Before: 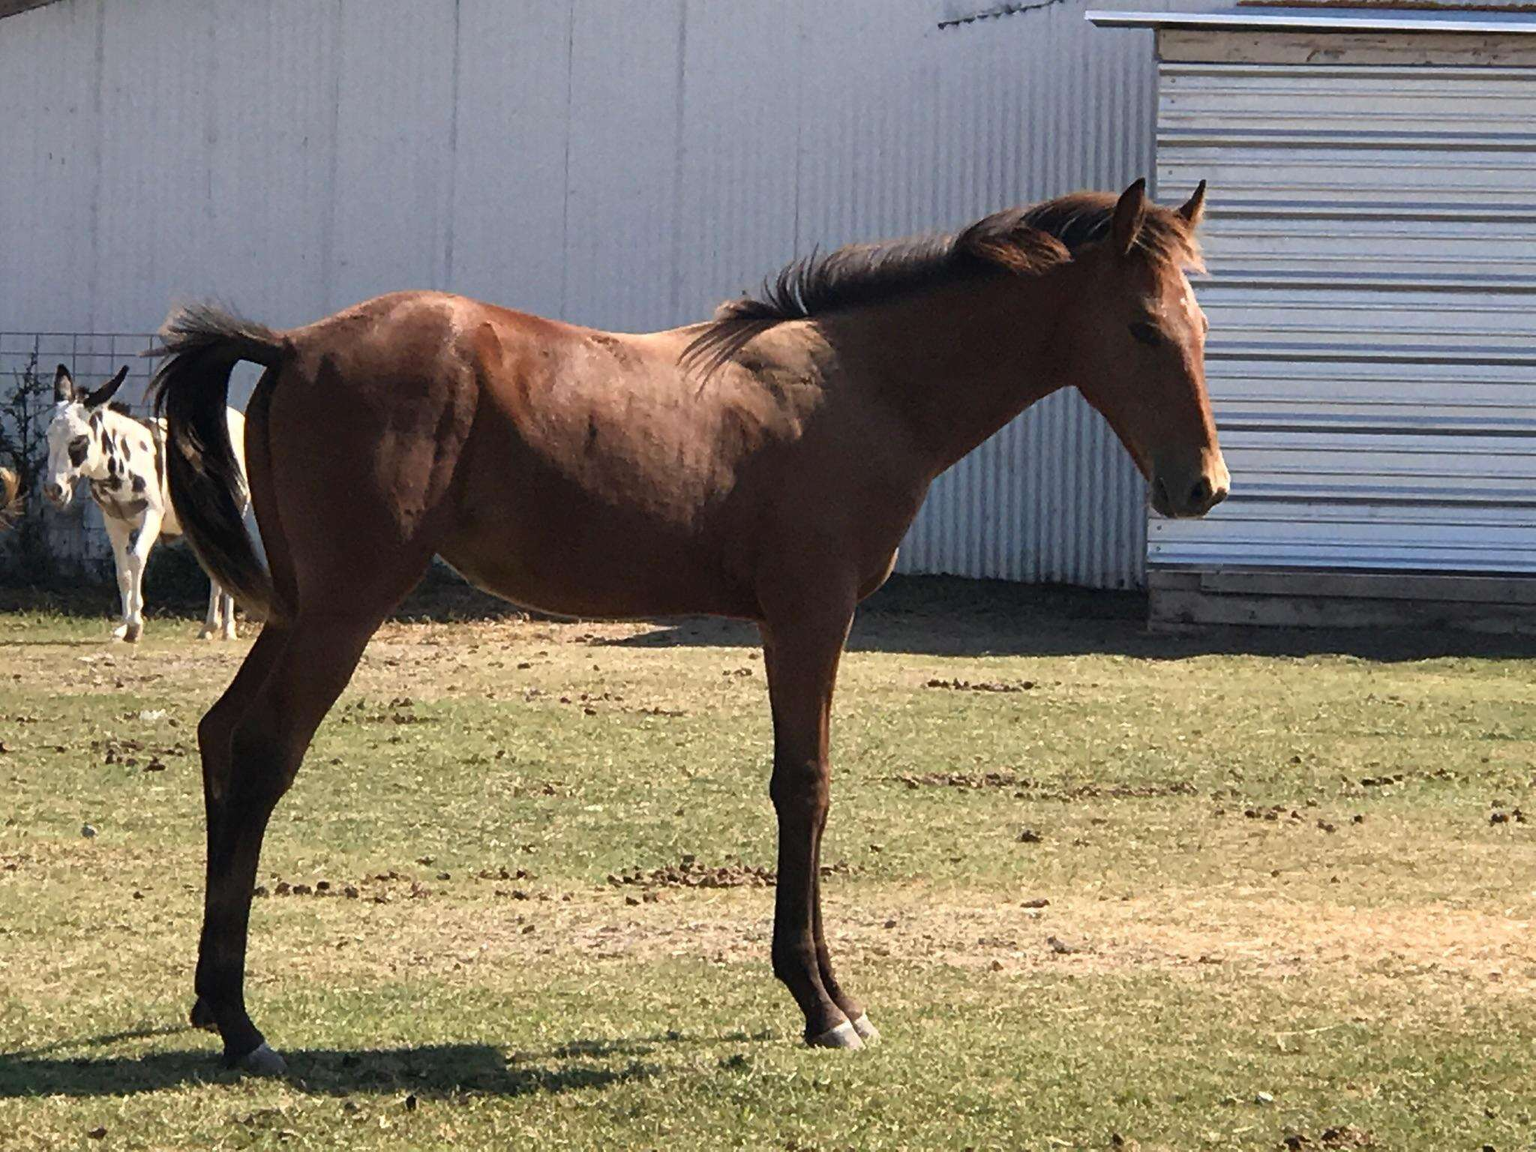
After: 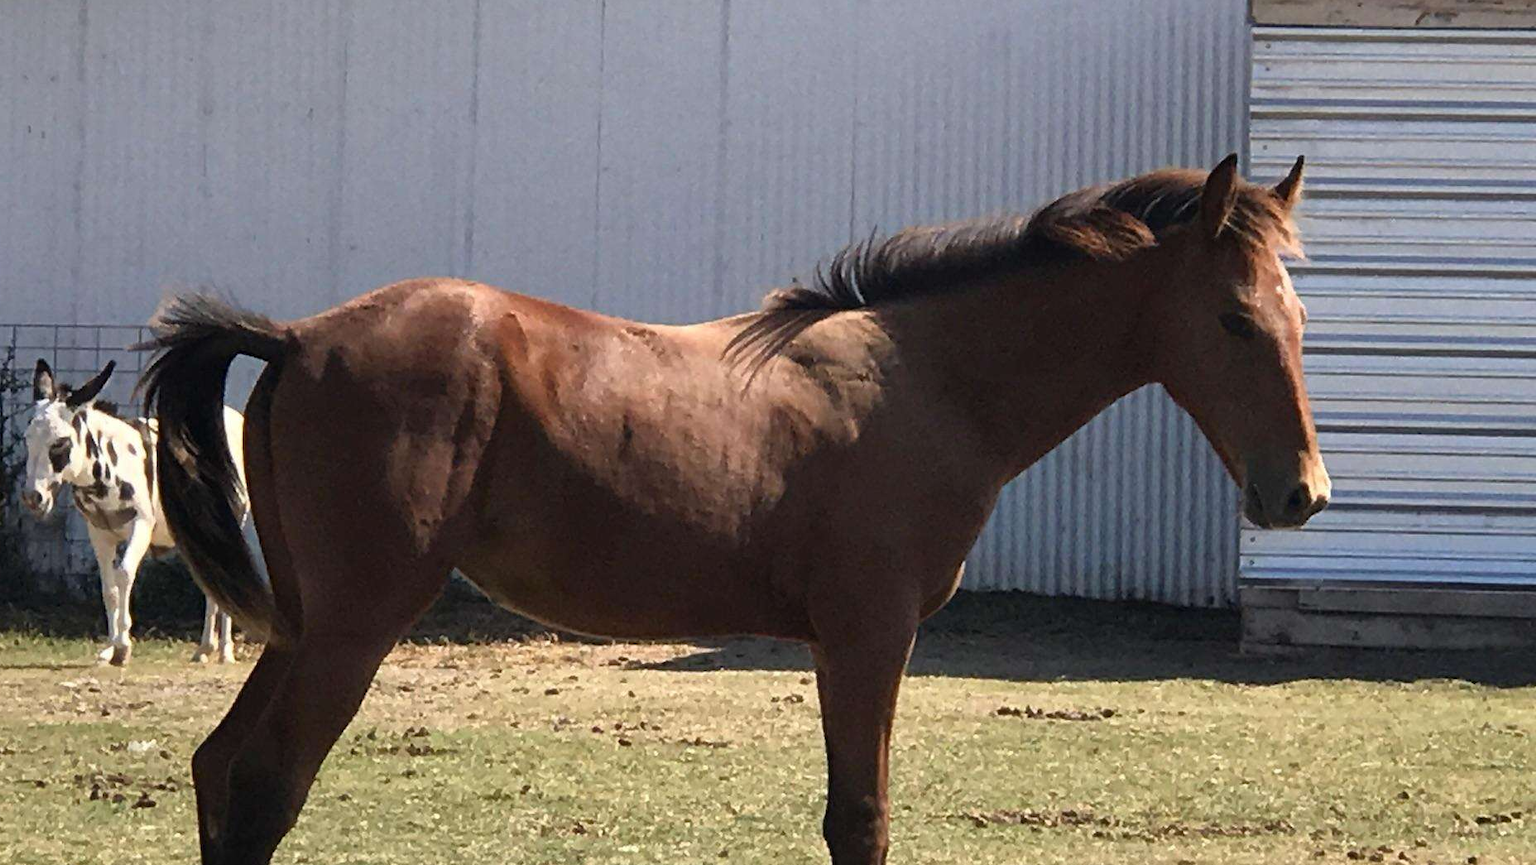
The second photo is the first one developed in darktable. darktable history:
crop: left 1.606%, top 3.439%, right 7.75%, bottom 28.455%
